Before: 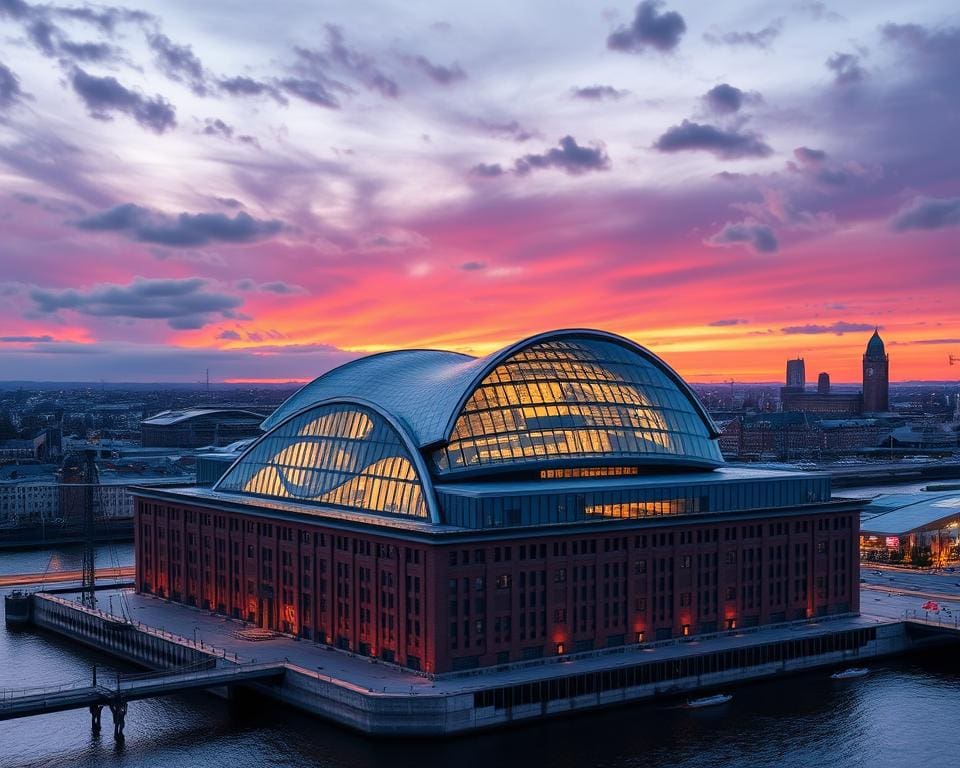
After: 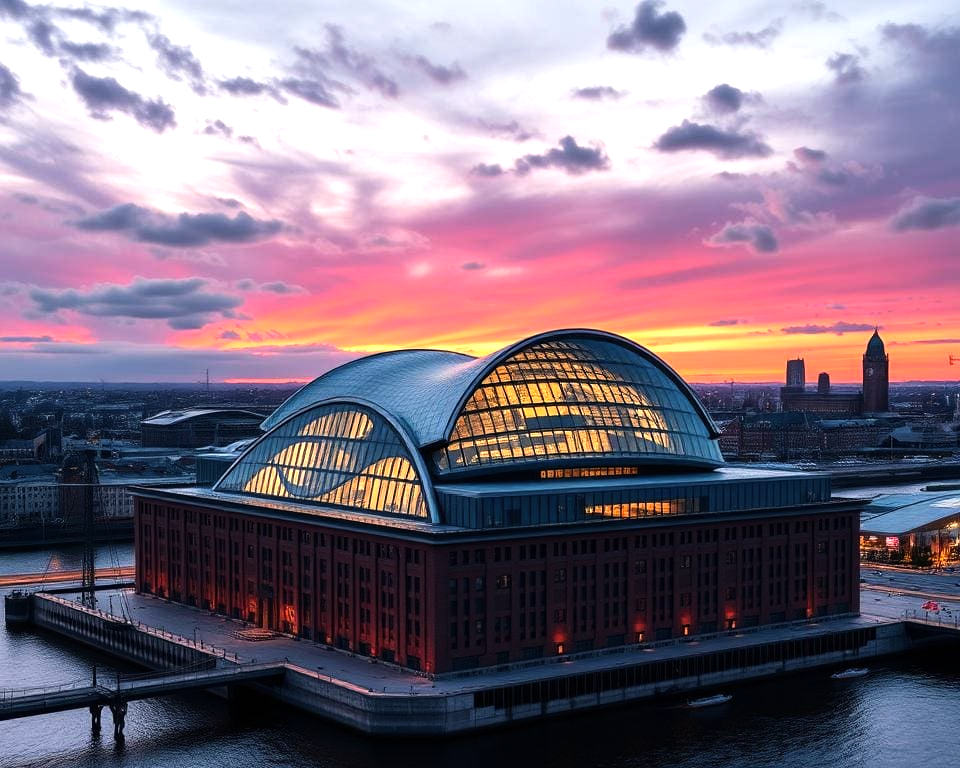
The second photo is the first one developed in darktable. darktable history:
tone equalizer: -8 EV -0.723 EV, -7 EV -0.698 EV, -6 EV -0.609 EV, -5 EV -0.394 EV, -3 EV 0.373 EV, -2 EV 0.6 EV, -1 EV 0.674 EV, +0 EV 0.766 EV, edges refinement/feathering 500, mask exposure compensation -1.57 EV, preserve details no
color calibration: x 0.329, y 0.343, temperature 5590.31 K
